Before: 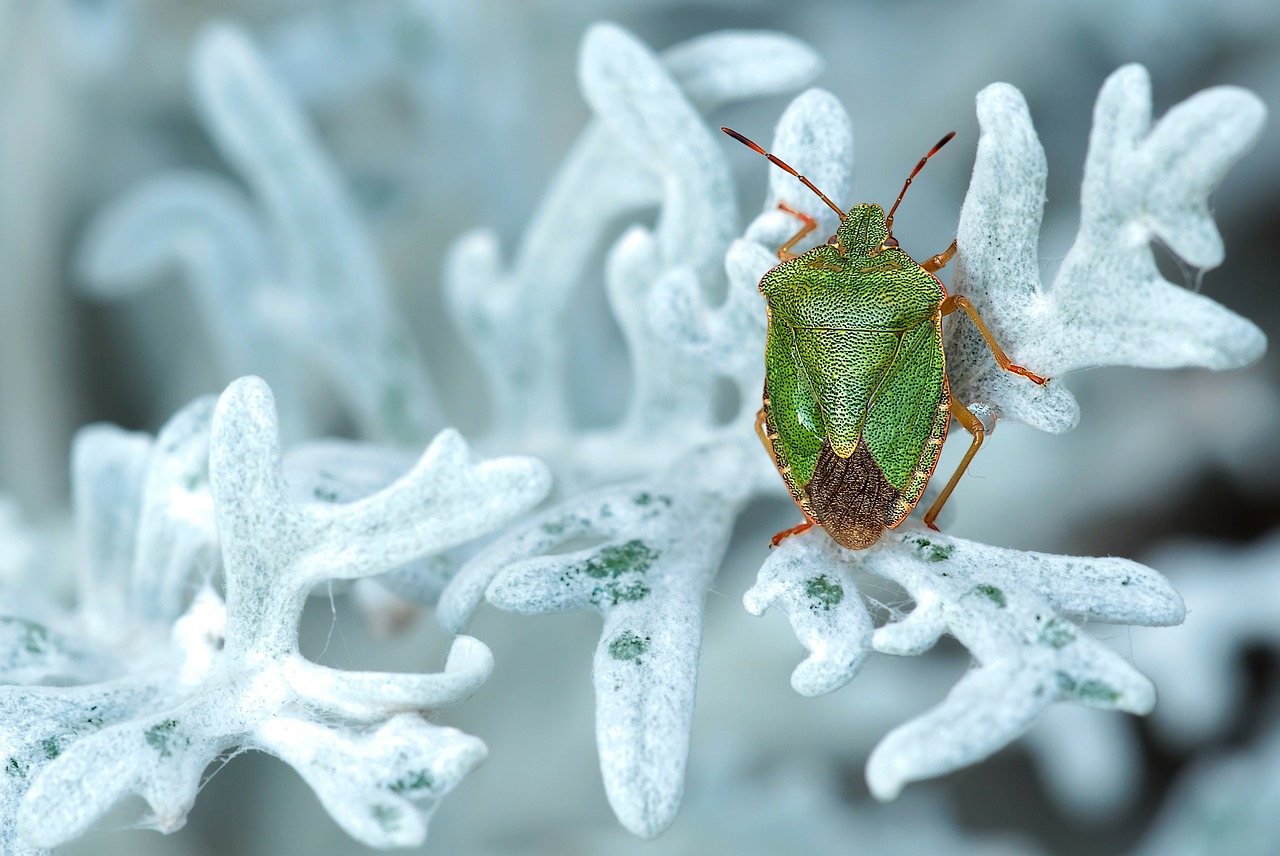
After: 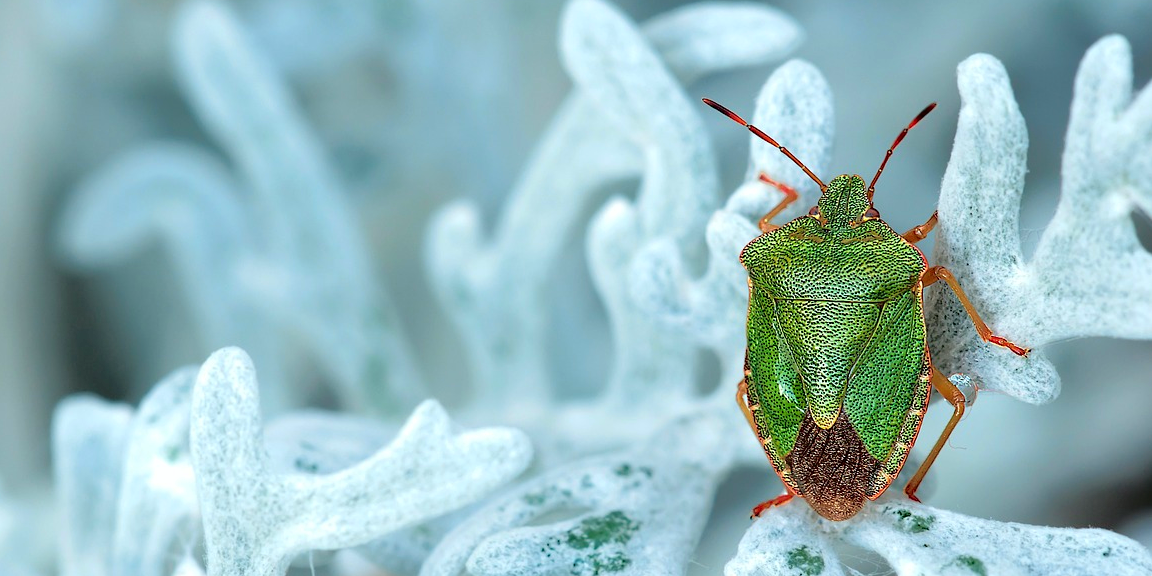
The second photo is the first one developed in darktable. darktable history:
crop: left 1.509%, top 3.452%, right 7.696%, bottom 28.452%
tone curve: curves: ch0 [(0, 0) (0.126, 0.061) (0.362, 0.382) (0.498, 0.498) (0.706, 0.712) (1, 1)]; ch1 [(0, 0) (0.5, 0.497) (0.55, 0.578) (1, 1)]; ch2 [(0, 0) (0.44, 0.424) (0.489, 0.486) (0.537, 0.538) (1, 1)], color space Lab, independent channels, preserve colors none
